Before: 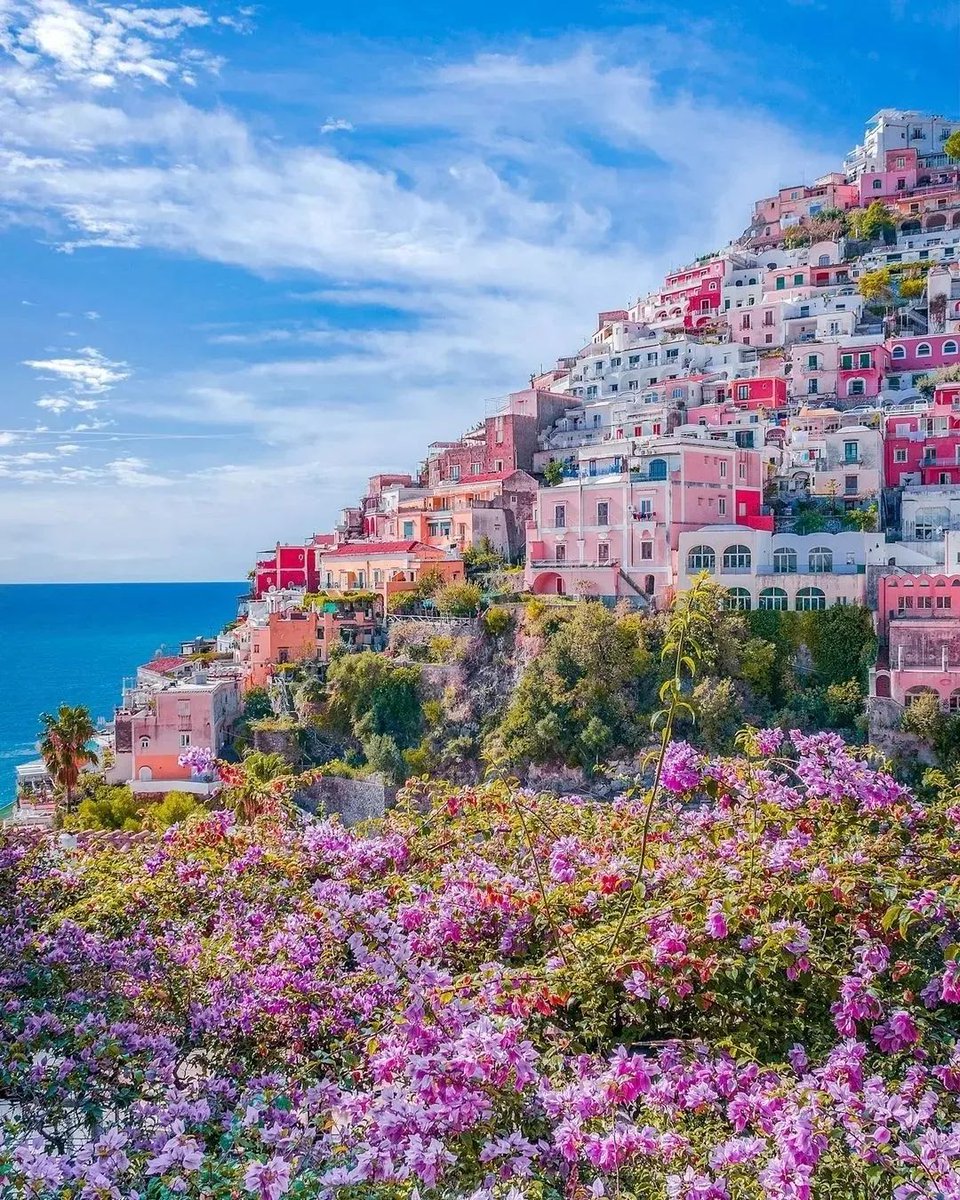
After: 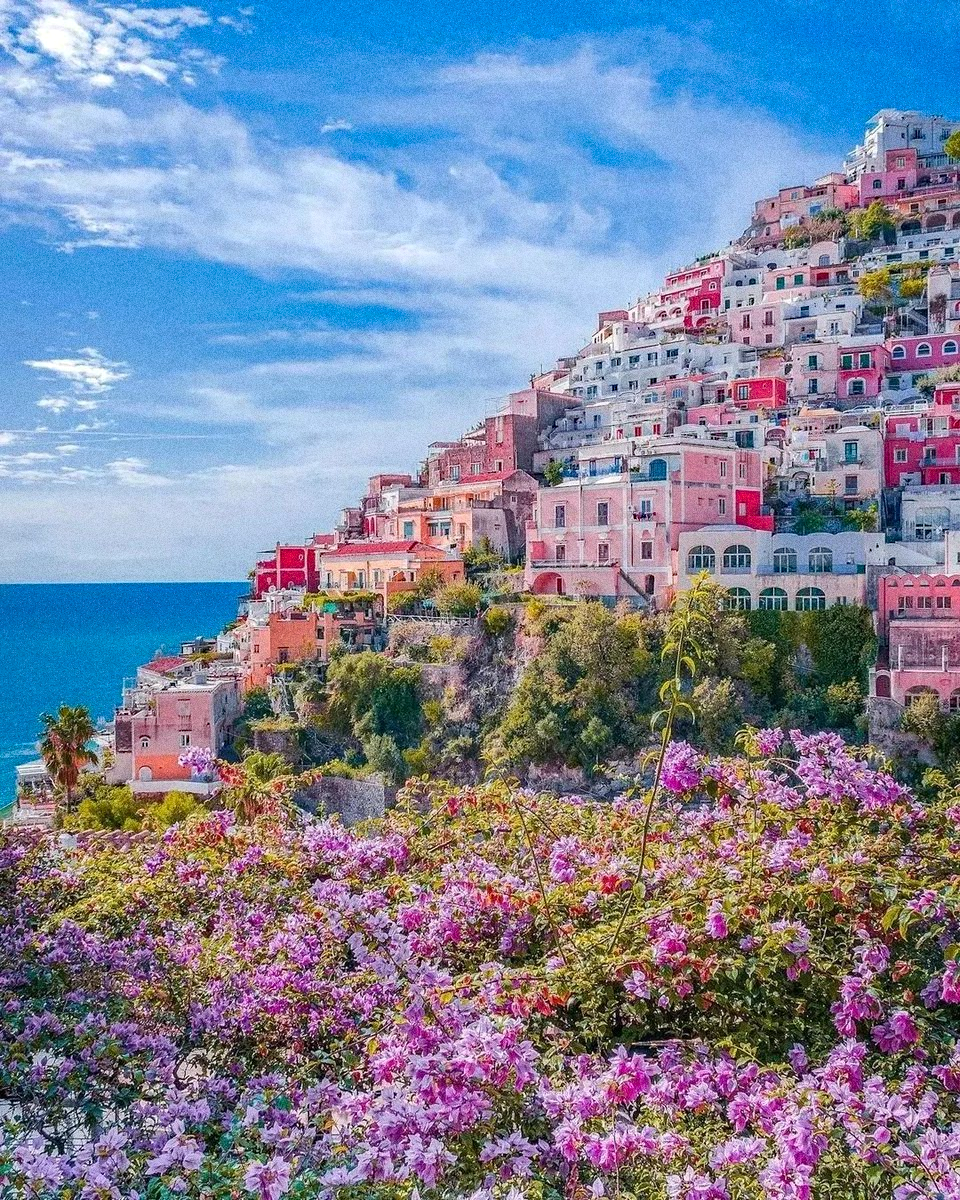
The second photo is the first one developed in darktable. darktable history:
haze removal: compatibility mode true, adaptive false
grain: coarseness 0.09 ISO, strength 40%
